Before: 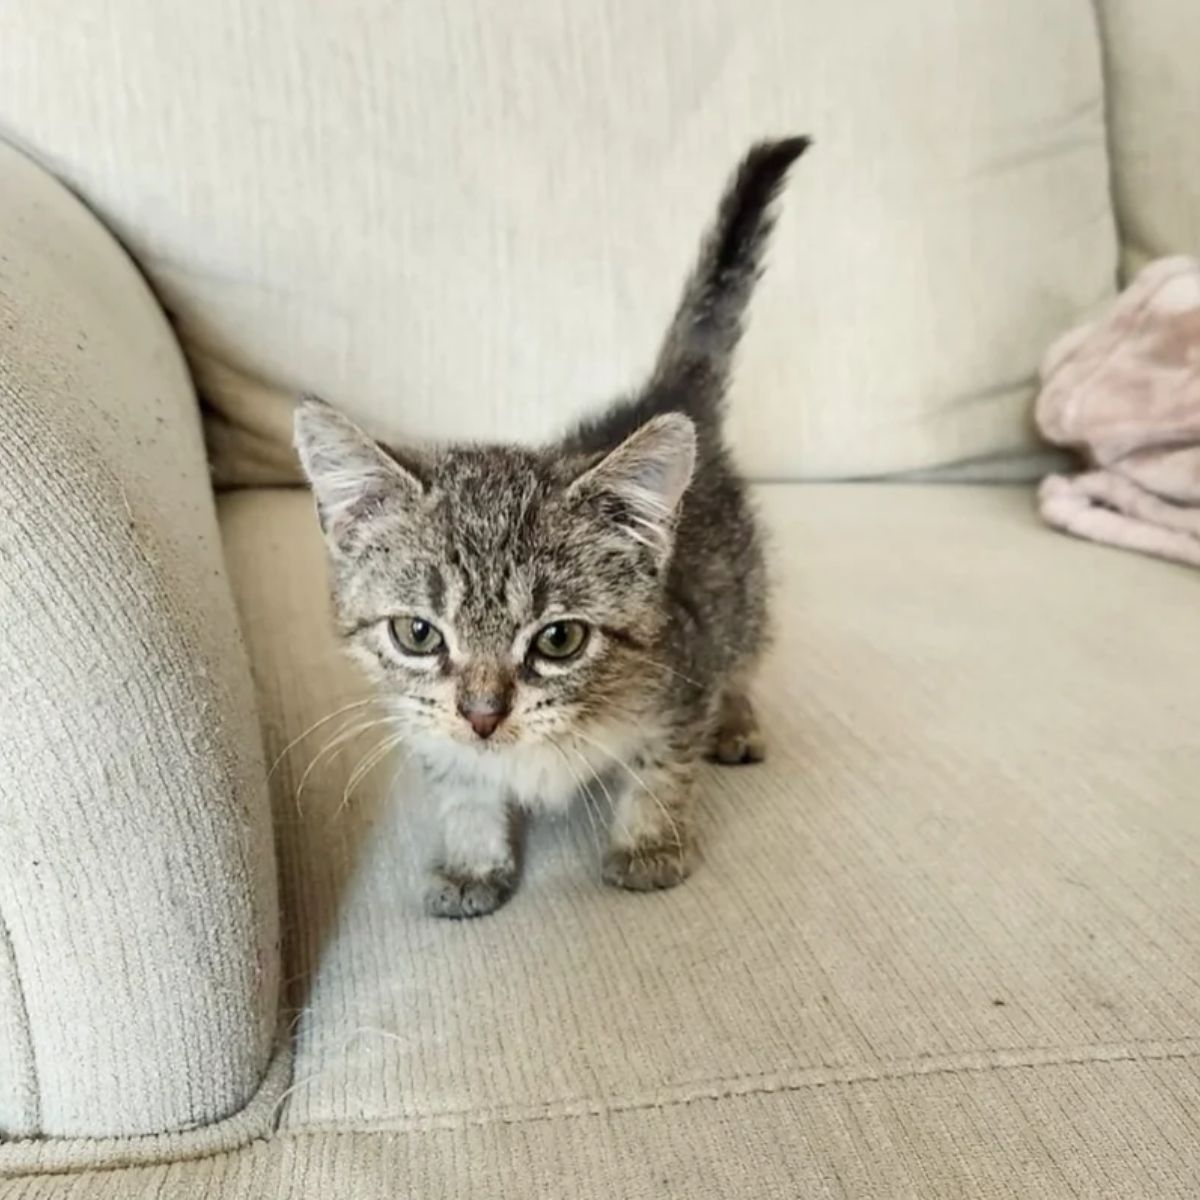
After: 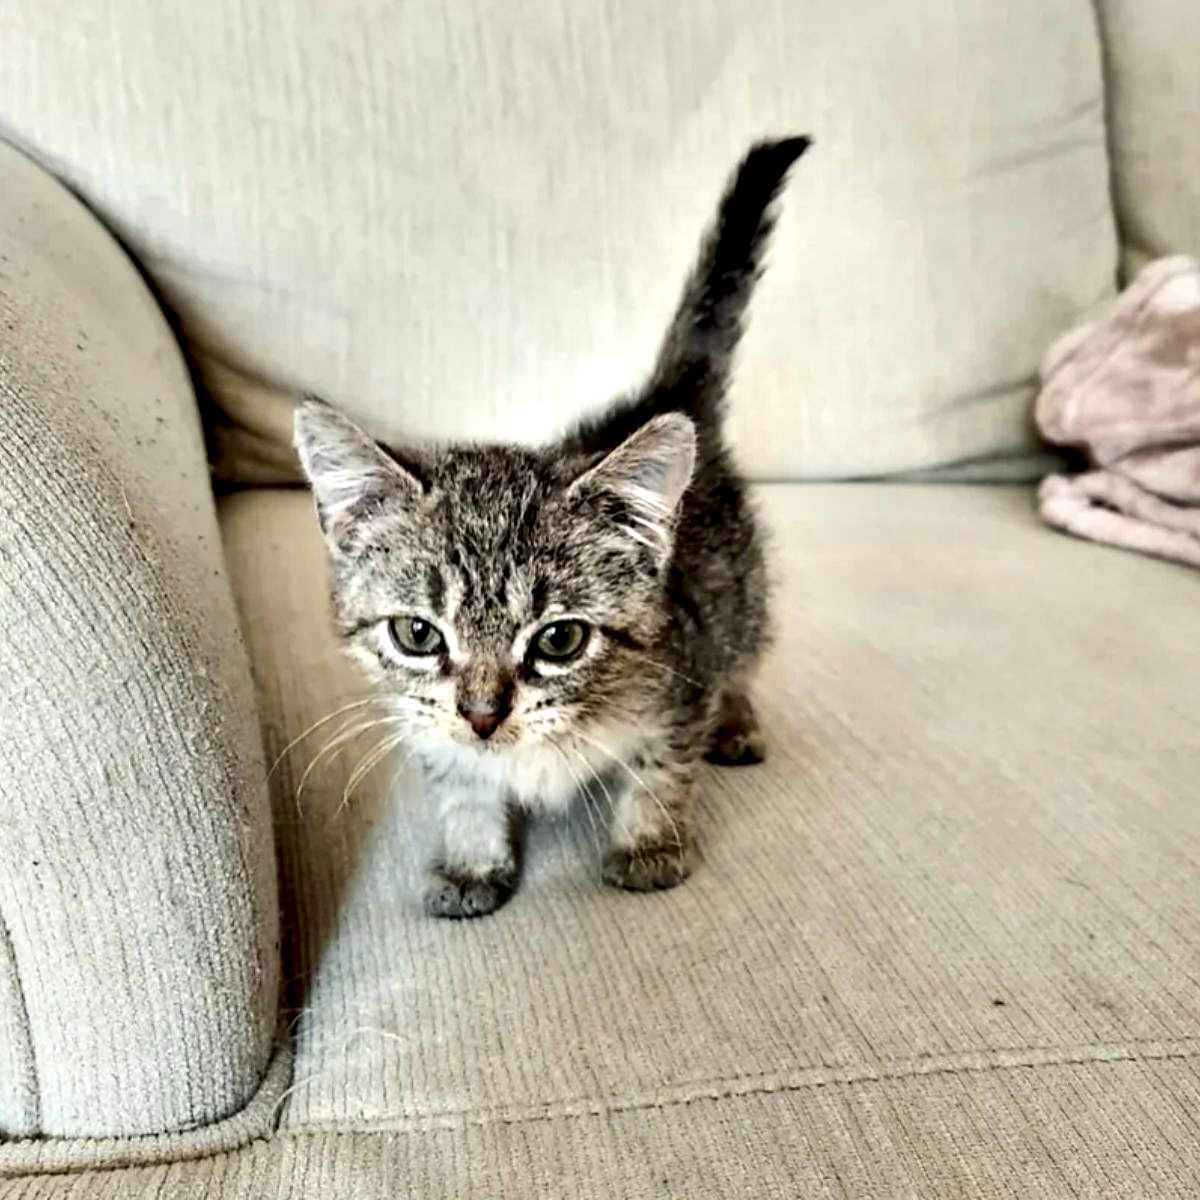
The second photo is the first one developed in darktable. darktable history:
contrast equalizer: octaves 7, y [[0.627 ×6], [0.563 ×6], [0 ×6], [0 ×6], [0 ×6]]
